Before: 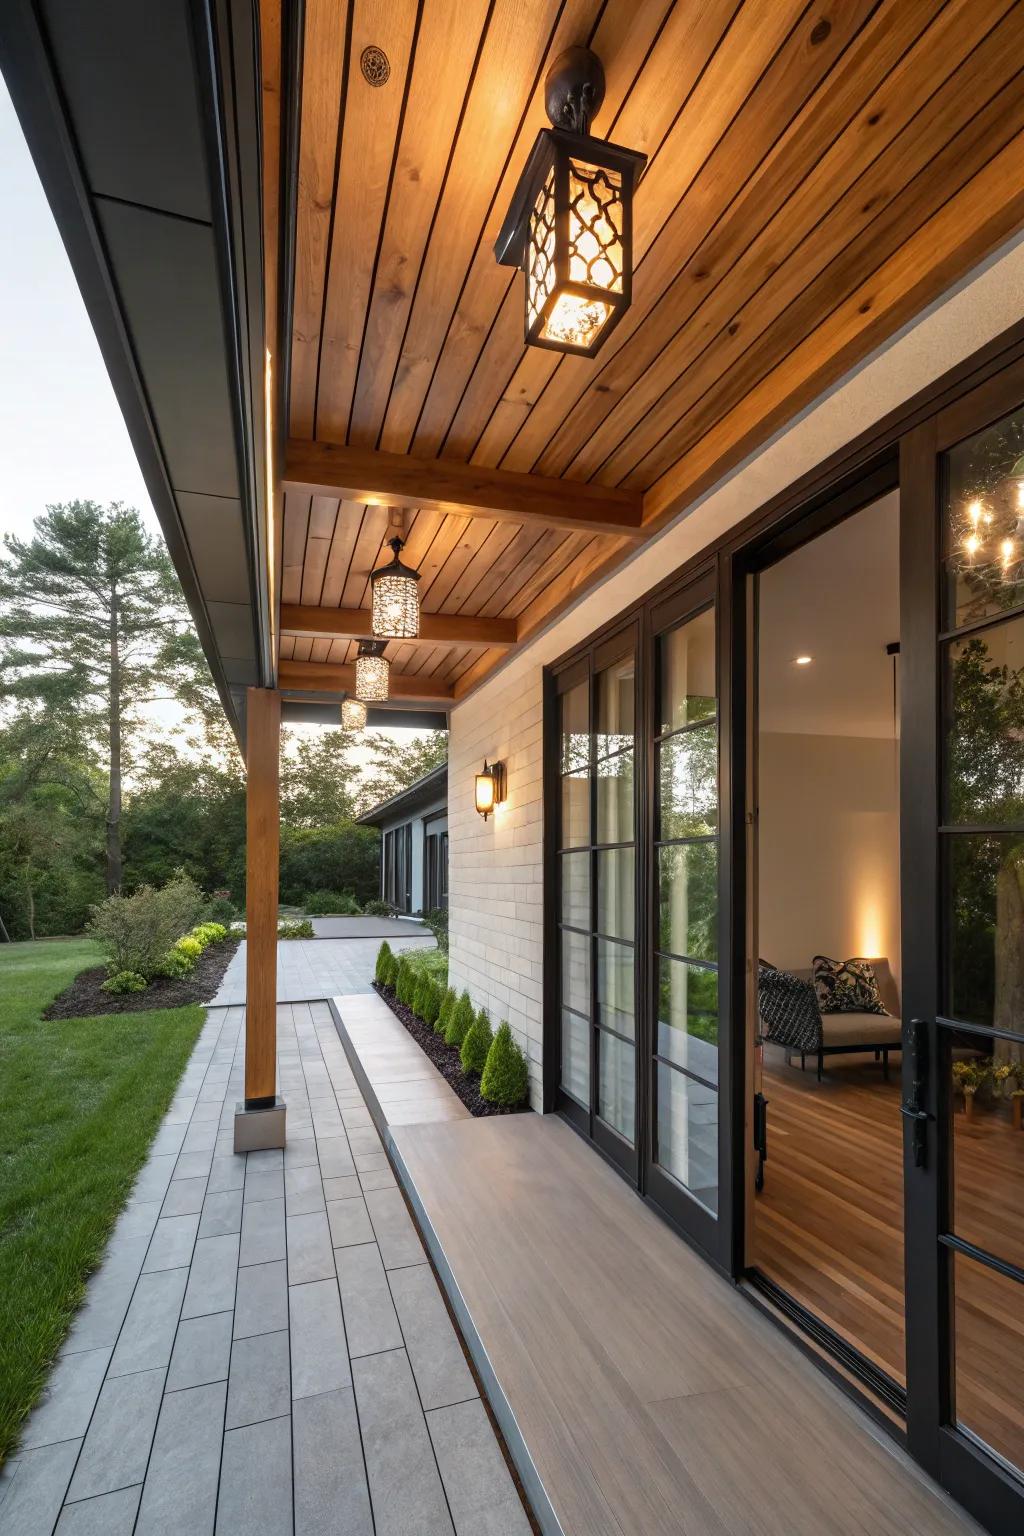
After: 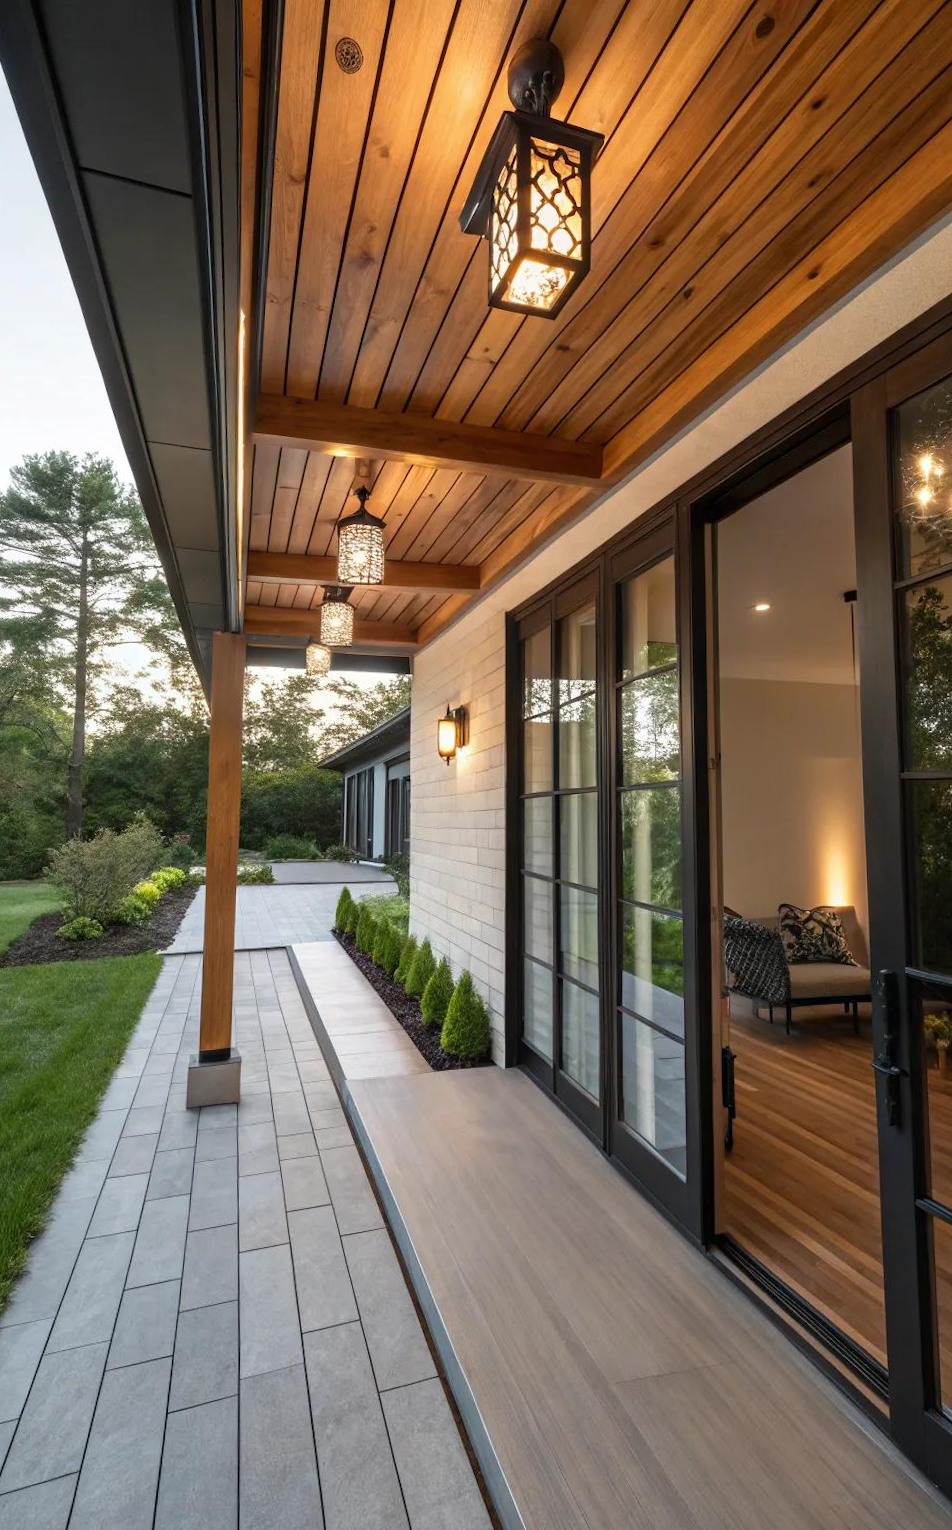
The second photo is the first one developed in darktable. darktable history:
rotate and perspective: rotation 0.215°, lens shift (vertical) -0.139, crop left 0.069, crop right 0.939, crop top 0.002, crop bottom 0.996
tone equalizer: on, module defaults
